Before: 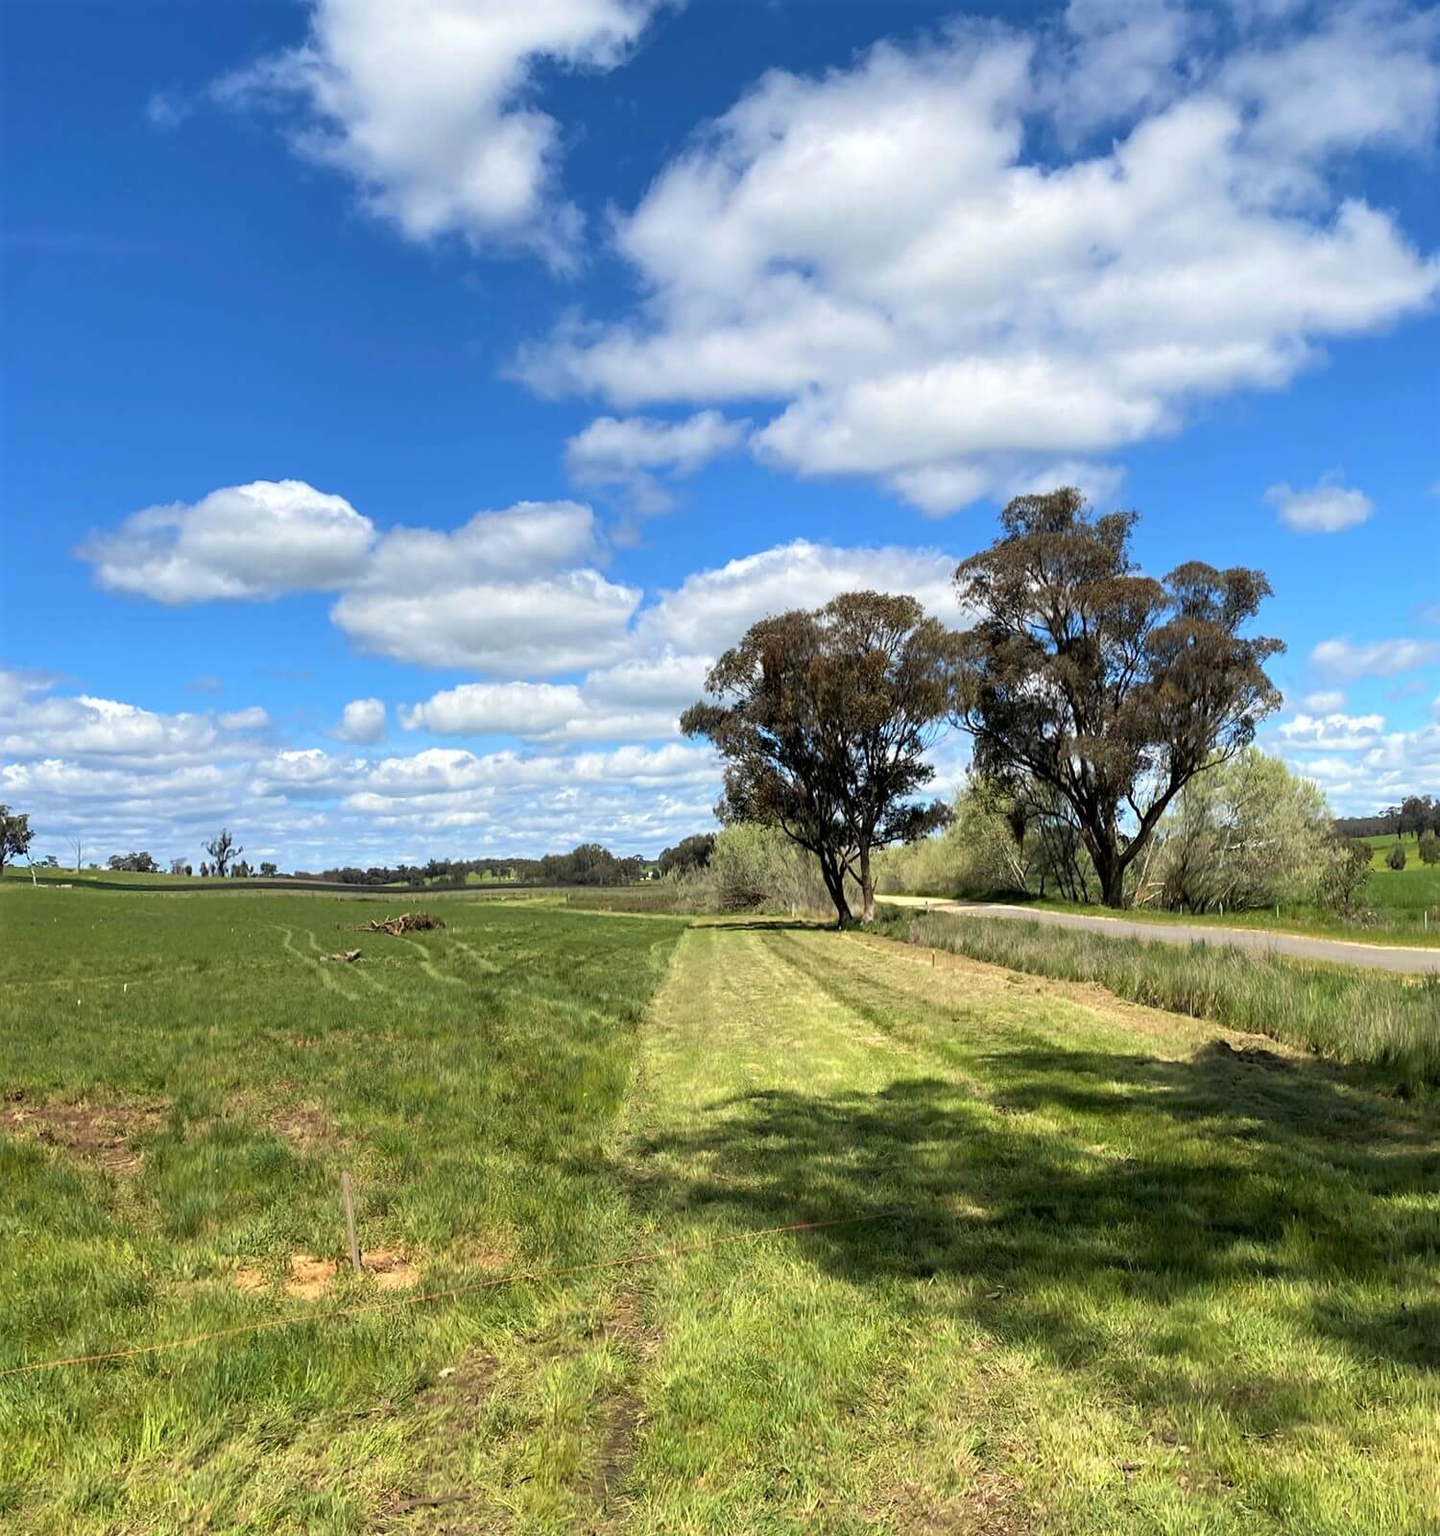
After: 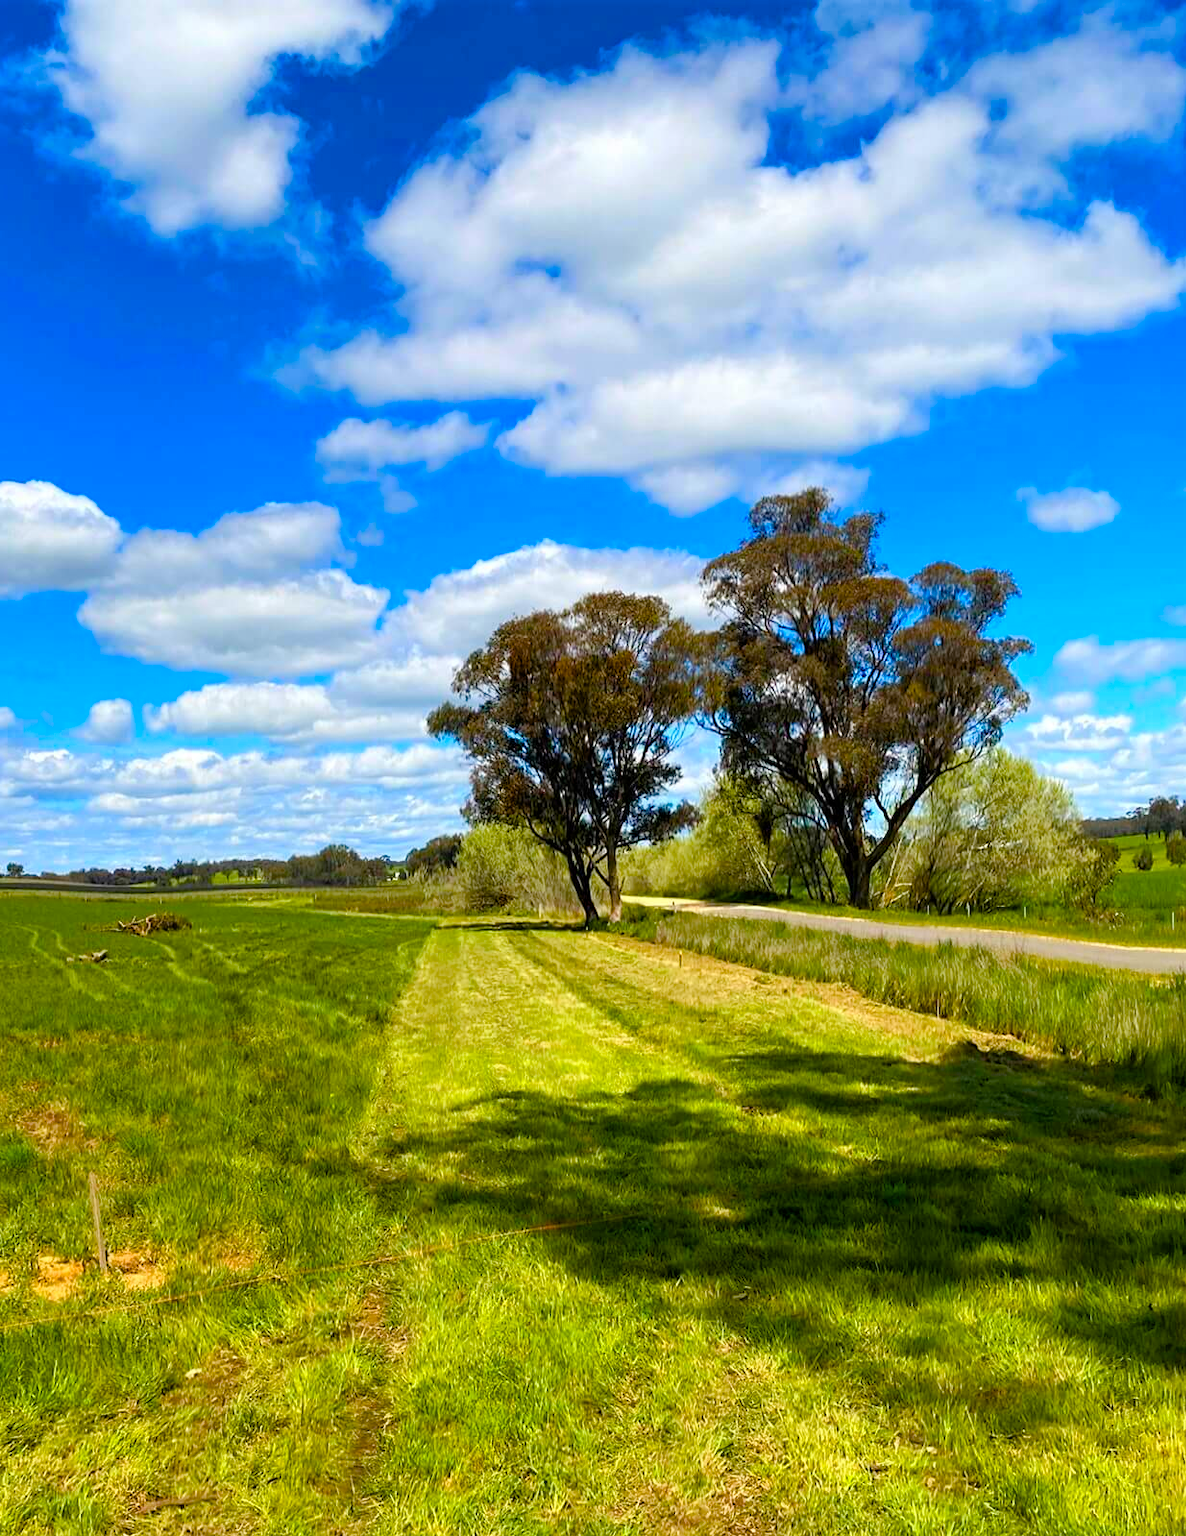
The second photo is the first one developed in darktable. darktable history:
color balance rgb: linear chroma grading › global chroma 33.648%, perceptual saturation grading › global saturation 27.82%, perceptual saturation grading › highlights -25.372%, perceptual saturation grading › mid-tones 25.185%, perceptual saturation grading › shadows 49.744%, global vibrance 9.94%
crop: left 17.65%, bottom 0.042%
